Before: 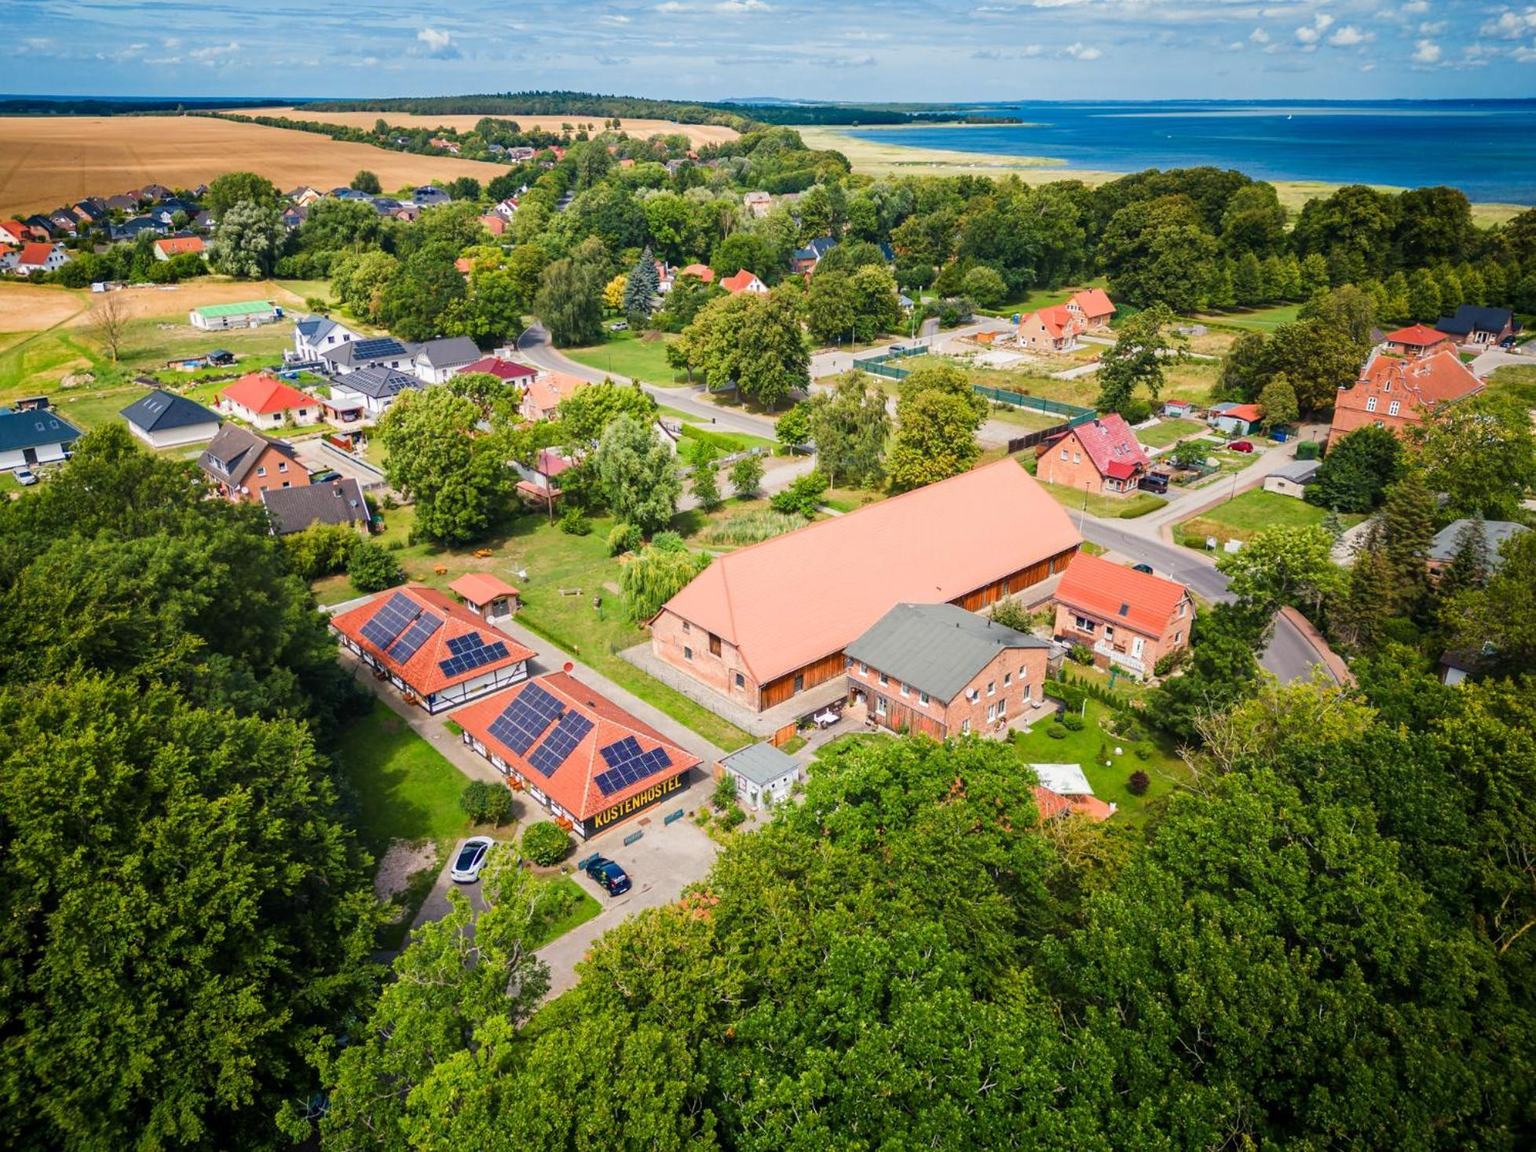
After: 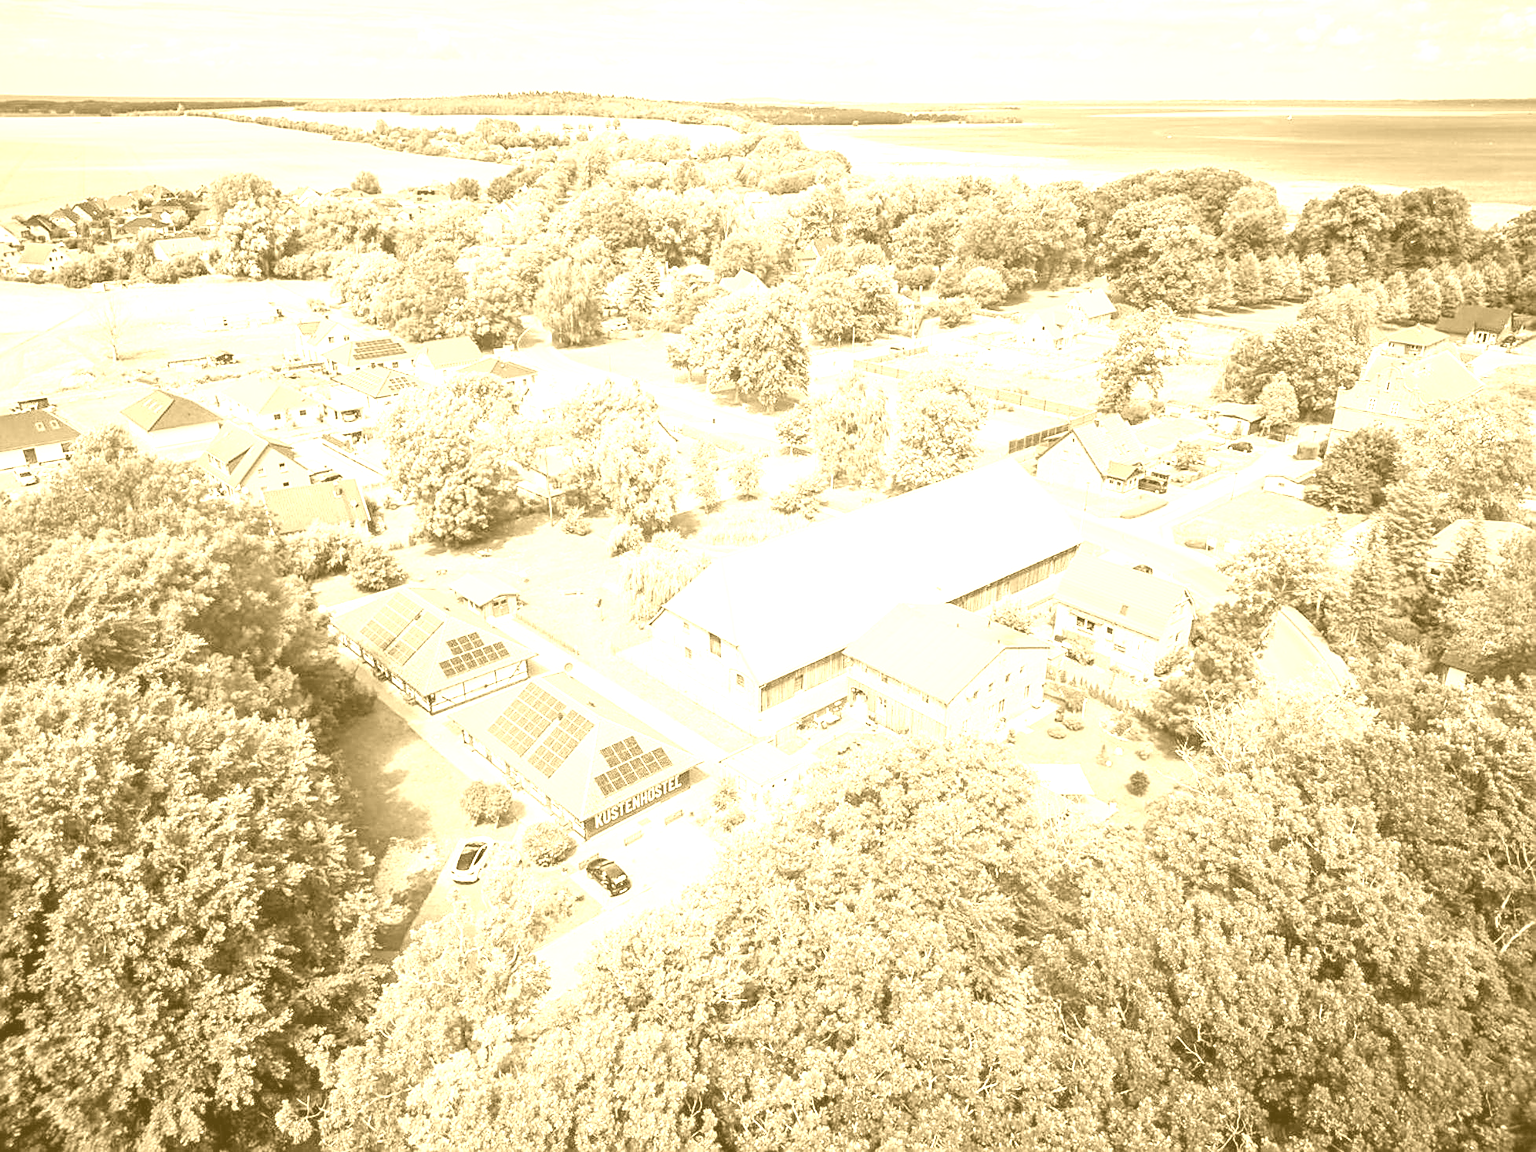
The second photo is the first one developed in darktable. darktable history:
sharpen: on, module defaults
colorize: hue 36°, source mix 100%
contrast brightness saturation: contrast 0.2, brightness -0.11, saturation 0.1
